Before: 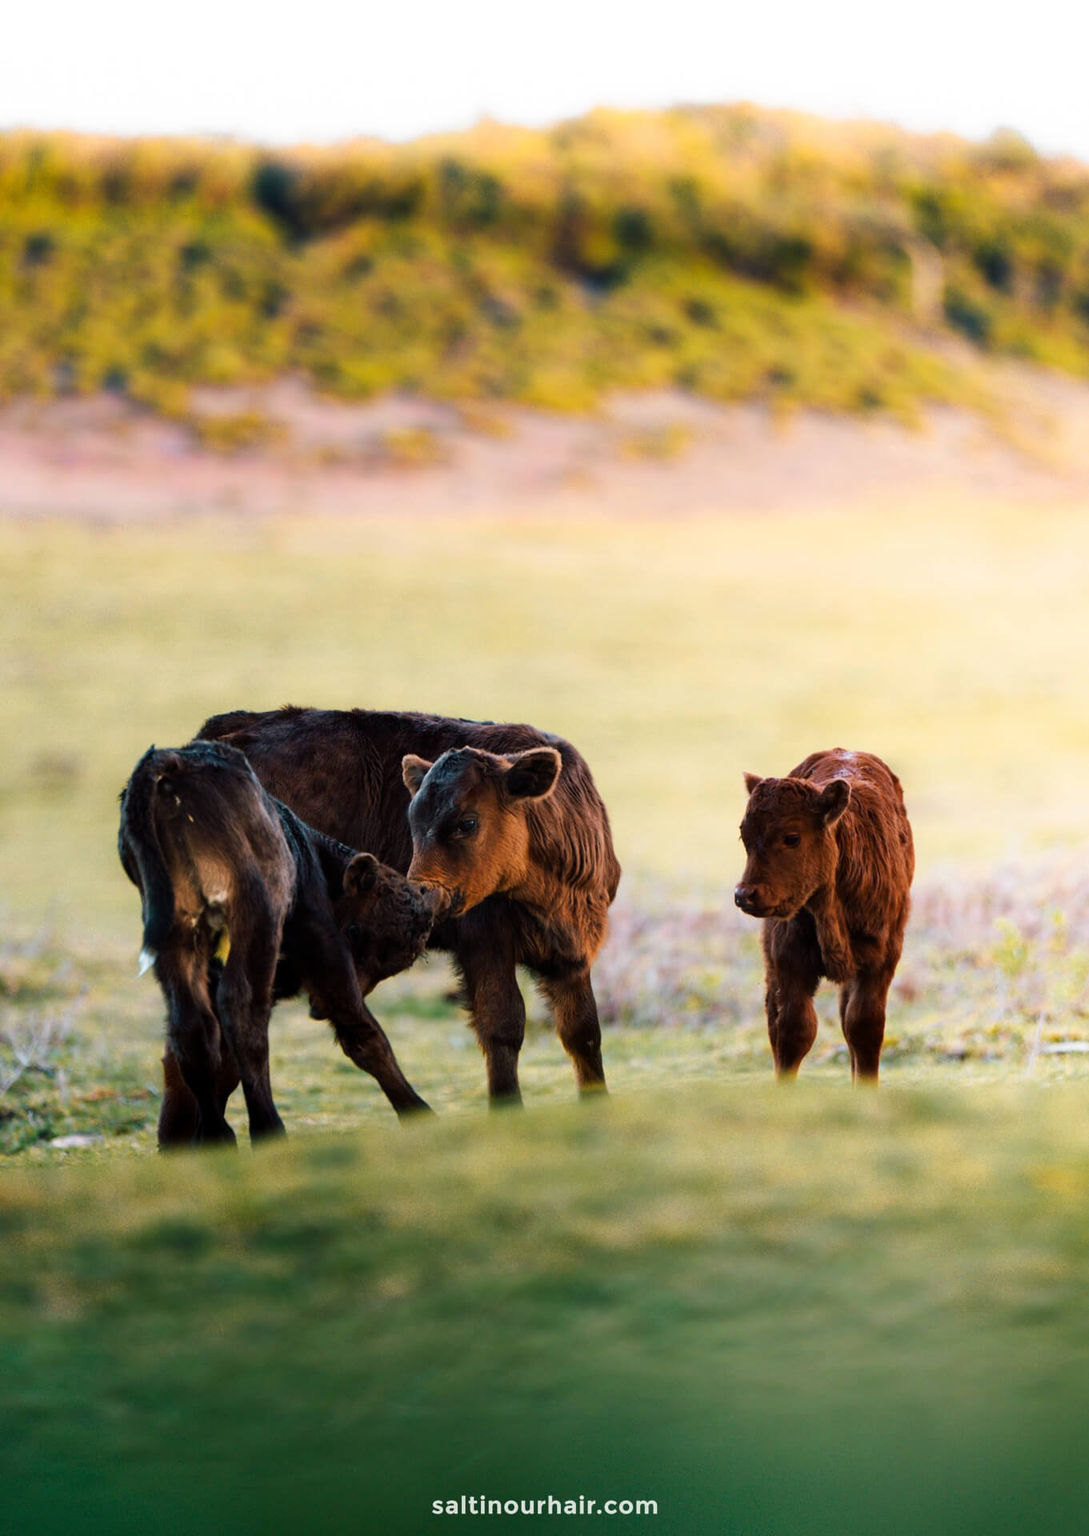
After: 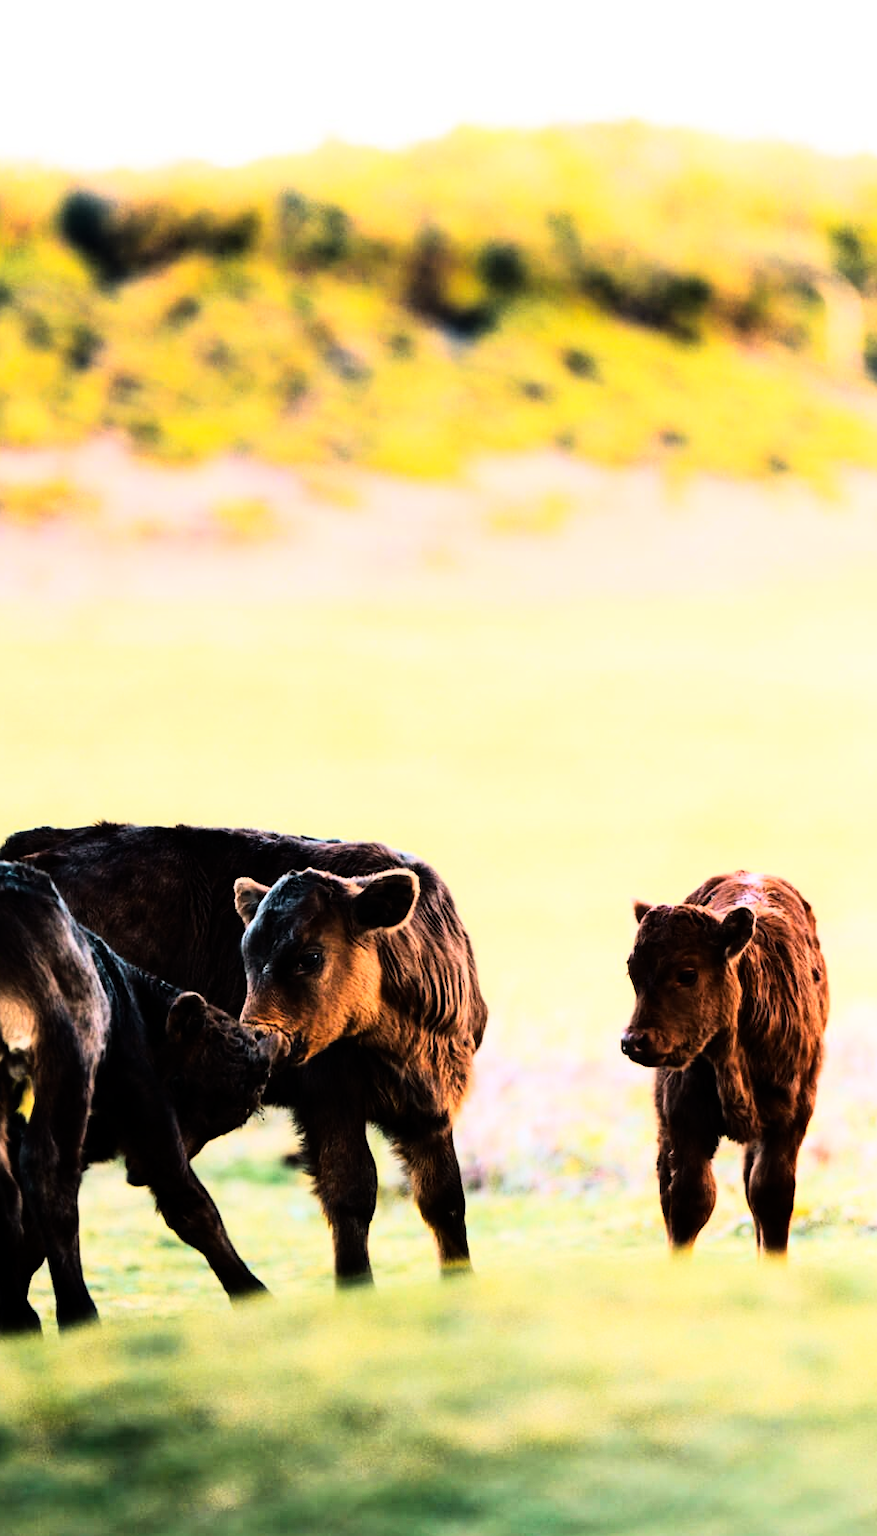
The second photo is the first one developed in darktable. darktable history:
rgb curve: curves: ch0 [(0, 0) (0.21, 0.15) (0.24, 0.21) (0.5, 0.75) (0.75, 0.96) (0.89, 0.99) (1, 1)]; ch1 [(0, 0.02) (0.21, 0.13) (0.25, 0.2) (0.5, 0.67) (0.75, 0.9) (0.89, 0.97) (1, 1)]; ch2 [(0, 0.02) (0.21, 0.13) (0.25, 0.2) (0.5, 0.67) (0.75, 0.9) (0.89, 0.97) (1, 1)], compensate middle gray true
crop: left 18.479%, right 12.2%, bottom 13.971%
